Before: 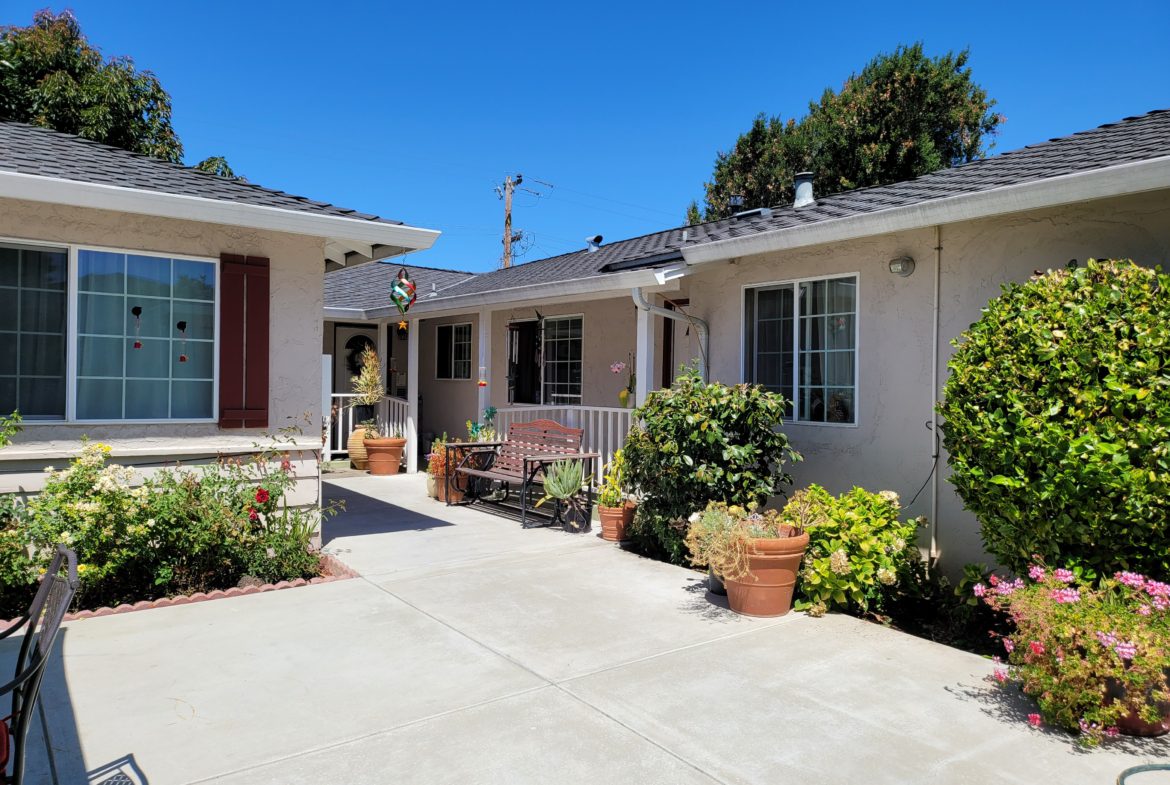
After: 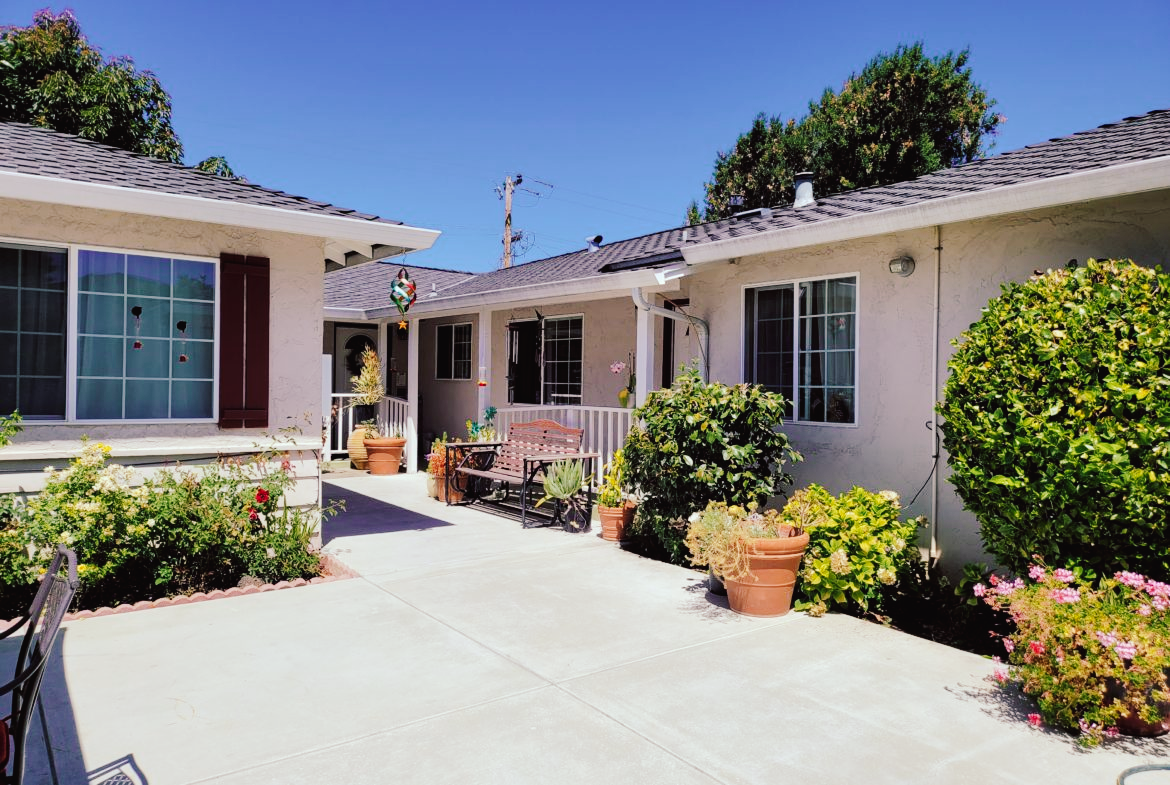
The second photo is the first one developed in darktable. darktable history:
tone curve: curves: ch0 [(0, 0) (0.003, 0.019) (0.011, 0.021) (0.025, 0.023) (0.044, 0.026) (0.069, 0.037) (0.1, 0.059) (0.136, 0.088) (0.177, 0.138) (0.224, 0.199) (0.277, 0.279) (0.335, 0.376) (0.399, 0.481) (0.468, 0.581) (0.543, 0.658) (0.623, 0.735) (0.709, 0.8) (0.801, 0.861) (0.898, 0.928) (1, 1)], preserve colors none
color look up table: target L [95.6, 89.3, 89.38, 87.25, 85.43, 84.42, 73.48, 60.69, 52.63, 58.43, 43.94, 39.15, 27.32, 25.44, 200.37, 77.83, 64.14, 66.3, 61.76, 58.64, 47.76, 49.21, 38.34, 29.72, 27.12, 23.07, 13.02, 1.192, 88.19, 79.06, 67.55, 66.08, 60.99, 55.5, 57.19, 54.31, 42.27, 33.06, 37.43, 32.29, 16.15, 3.173, 85.1, 67.12, 62.73, 47.26, 45.89, 32.73, 34.04], target a [-9.6, -22.33, -7.309, -33.54, -39.46, -56.13, -4.782, -34.27, -47.89, 0.485, -11.93, -29.37, -21.49, -6.247, 0, 21.65, 40.64, 26.14, 28.35, 51.37, 69.69, 36.34, 50.9, 4.956, 26.47, 31.34, 20.14, 5.411, 23.32, 38.94, 23.85, 67.71, 5.404, 33.63, 54.76, 90.85, 60.77, 19.06, 53.36, 40.94, 32.64, 20.98, -36.24, -18.03, -10.72, -8.257, -26.1, -4.533, -5.125], target b [17.23, 43.78, 78.2, 72.64, 2.878, 32.24, 40.9, 23.74, 41.23, 21.04, 35.47, 28.75, 19.14, 26.27, 0, 10.43, 41.4, 28.87, 58.01, 19.65, 29.01, 40.16, 13.19, 9.101, 0.665, 28.5, 17.42, 0.917, -15.86, -24.82, -10.03, -48.39, 1.914, -43.35, -5.151, -67.73, -21.46, -57.14, -45.5, -25.28, -47.5, -26.97, -15.54, -18.23, -43.79, -23.75, -3.502, -23.53, -2.88], num patches 49
